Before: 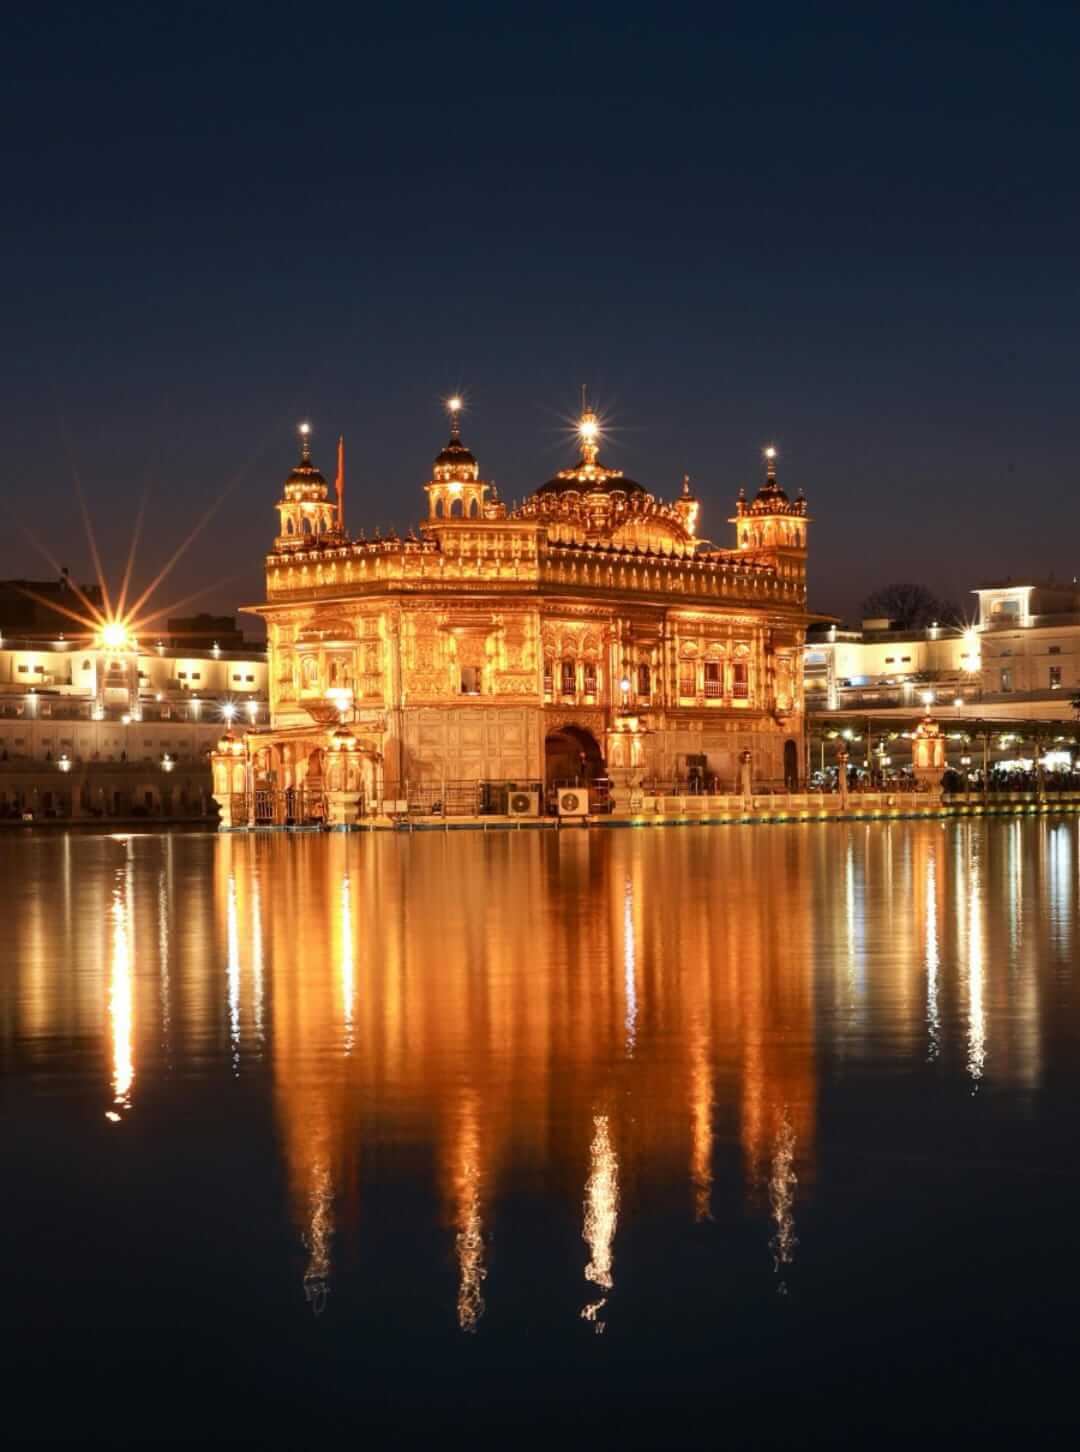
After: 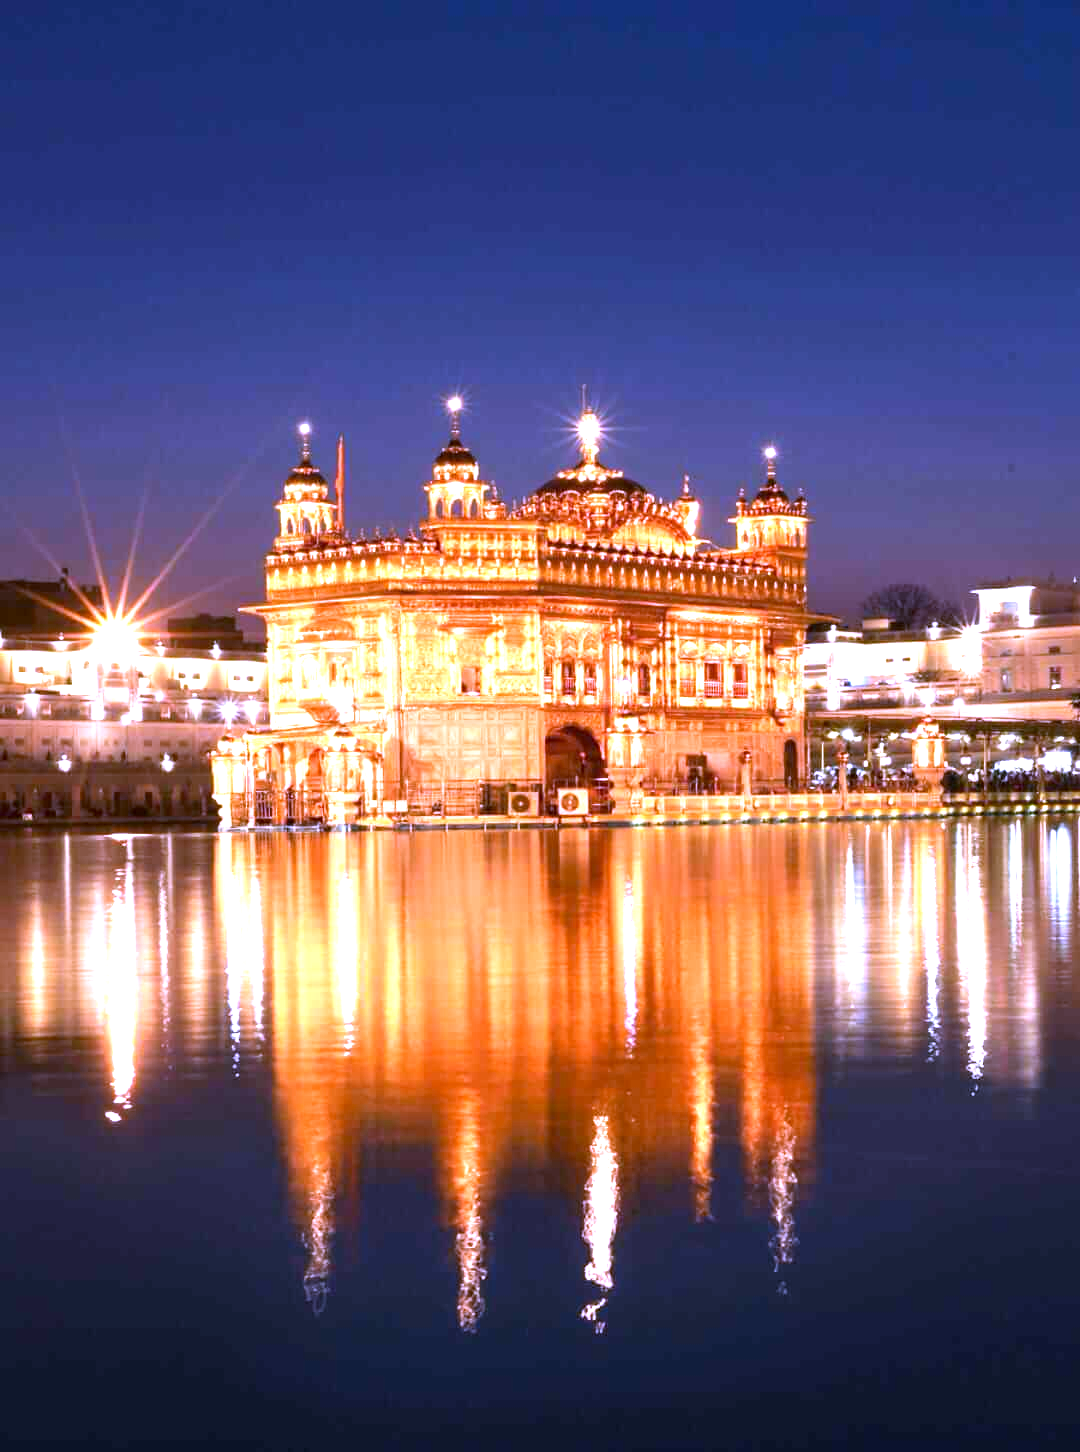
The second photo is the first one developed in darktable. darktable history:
exposure: black level correction 0.001, exposure 1.398 EV, compensate exposure bias true, compensate highlight preservation false
white balance: red 0.98, blue 1.61
